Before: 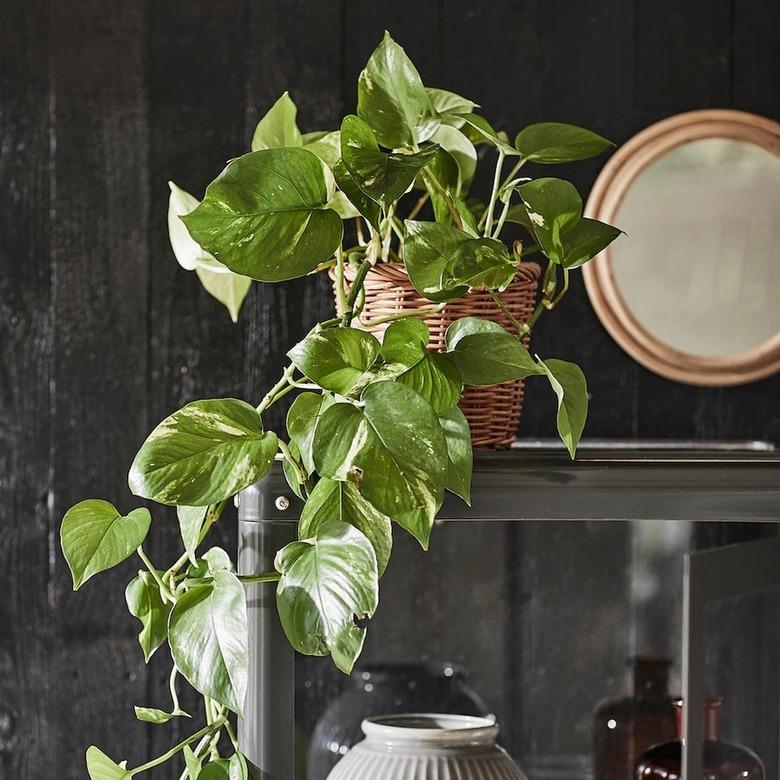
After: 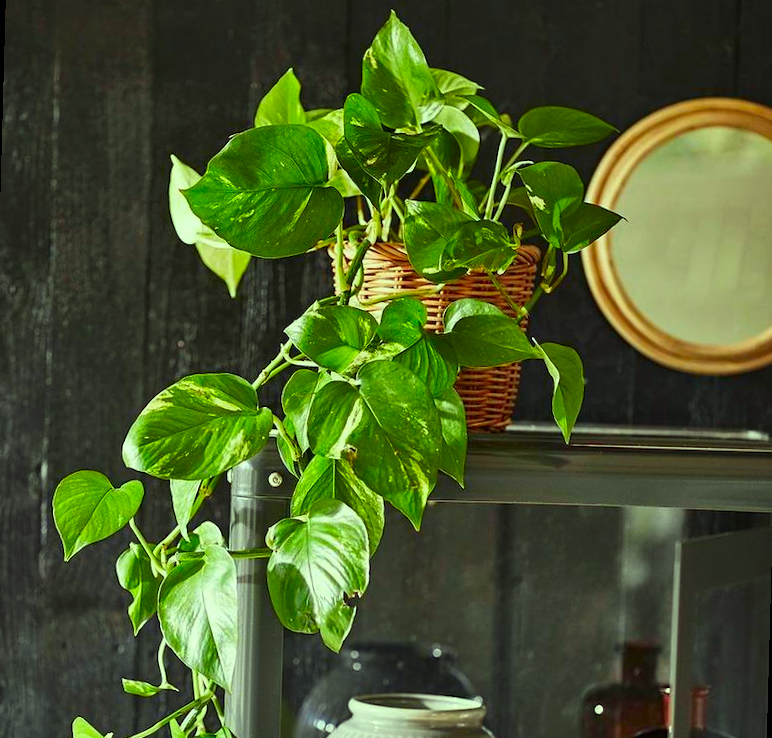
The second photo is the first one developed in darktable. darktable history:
shadows and highlights: shadows 0, highlights 40
rotate and perspective: rotation 1.57°, crop left 0.018, crop right 0.982, crop top 0.039, crop bottom 0.961
color correction: highlights a* -10.77, highlights b* 9.8, saturation 1.72
